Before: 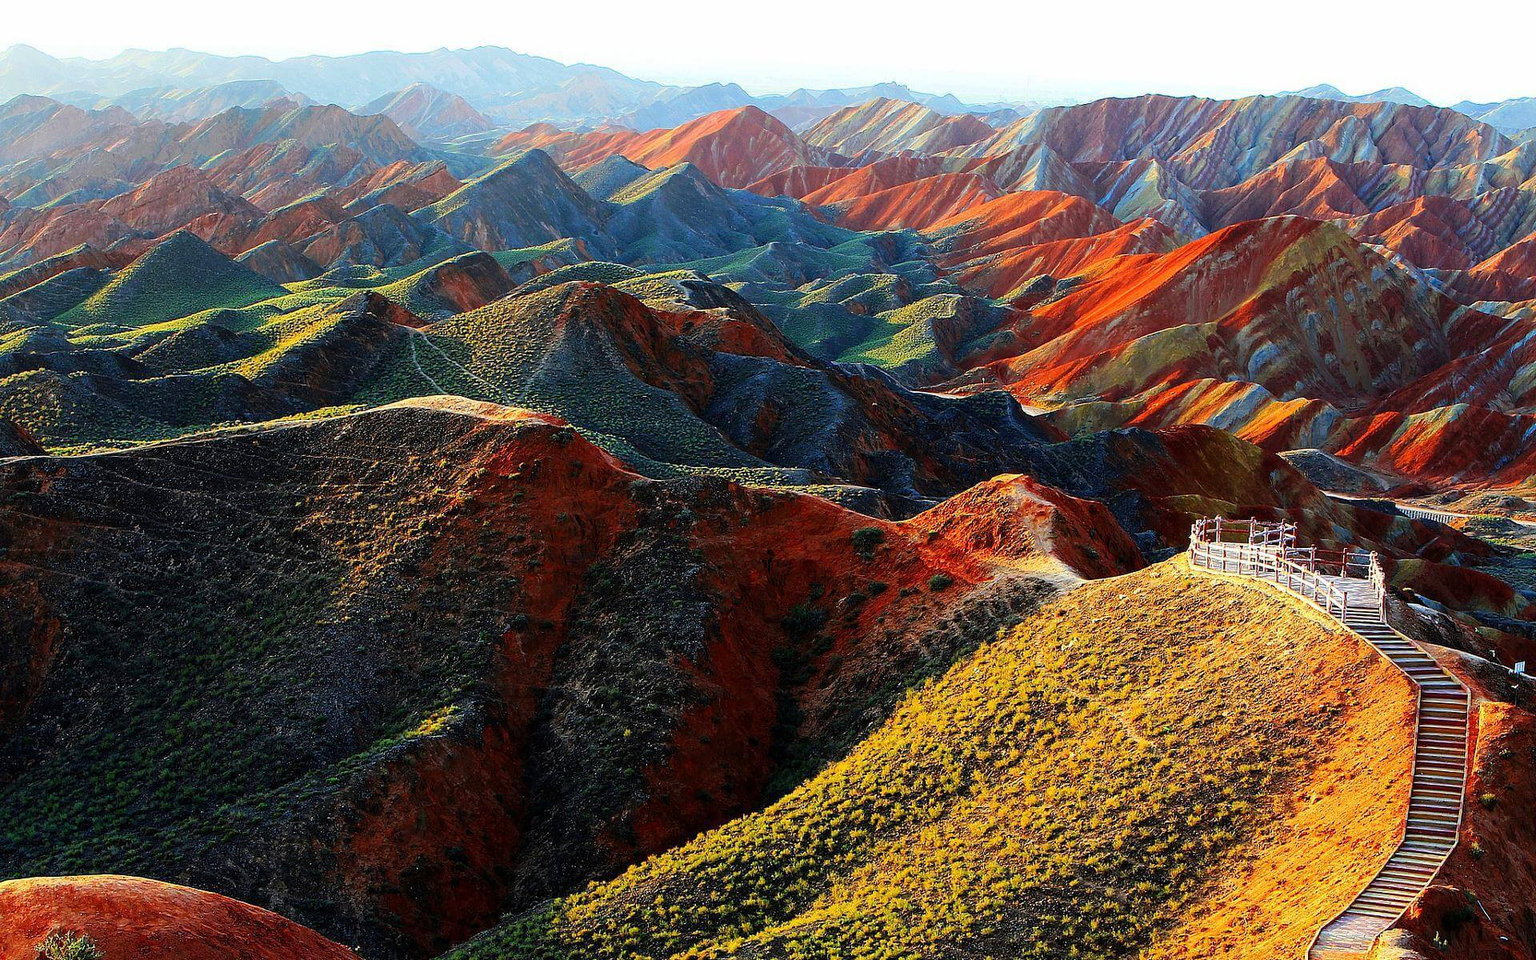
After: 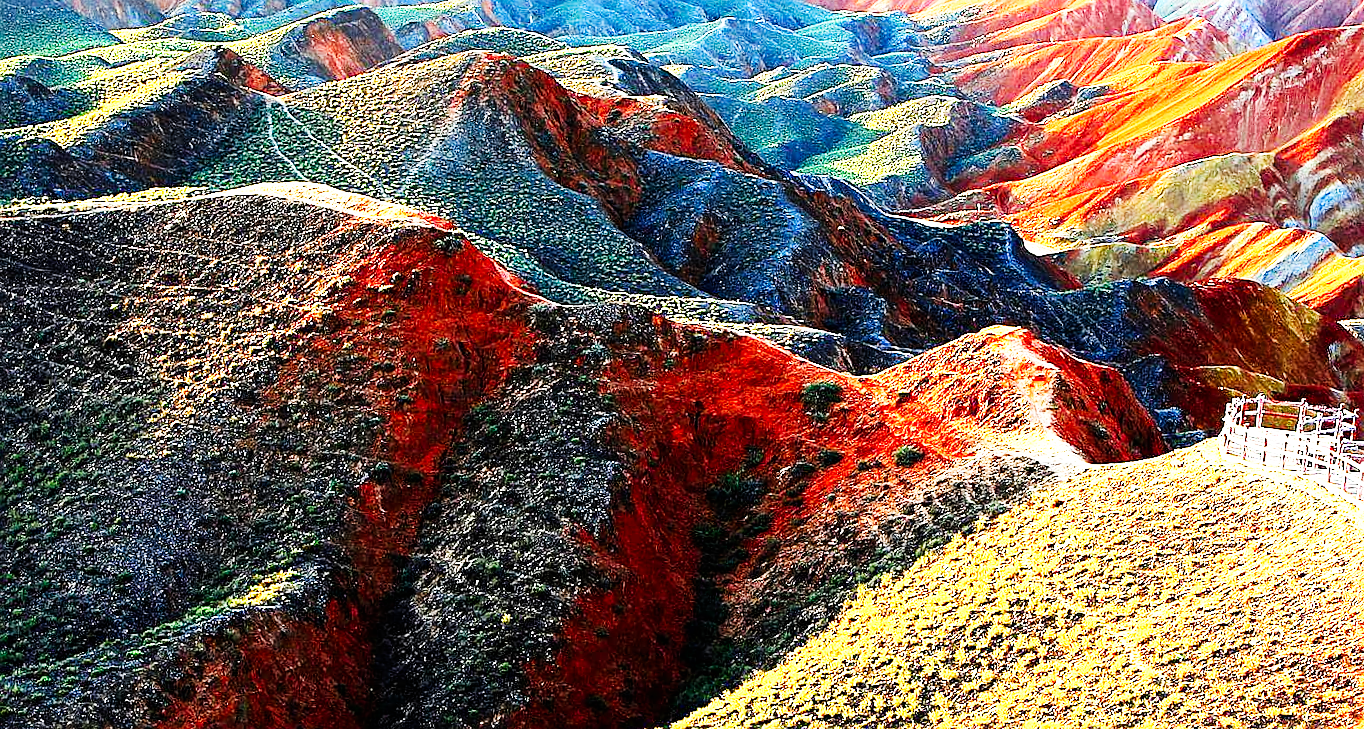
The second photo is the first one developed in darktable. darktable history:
sharpen: on, module defaults
tone equalizer: edges refinement/feathering 500, mask exposure compensation -1.57 EV, preserve details no
exposure: black level correction 0.001, exposure 0.956 EV, compensate highlight preservation false
crop and rotate: angle -3.68°, left 9.772%, top 21.247%, right 12.034%, bottom 11.868%
base curve: curves: ch0 [(0, 0) (0.007, 0.004) (0.027, 0.03) (0.046, 0.07) (0.207, 0.54) (0.442, 0.872) (0.673, 0.972) (1, 1)], preserve colors none
